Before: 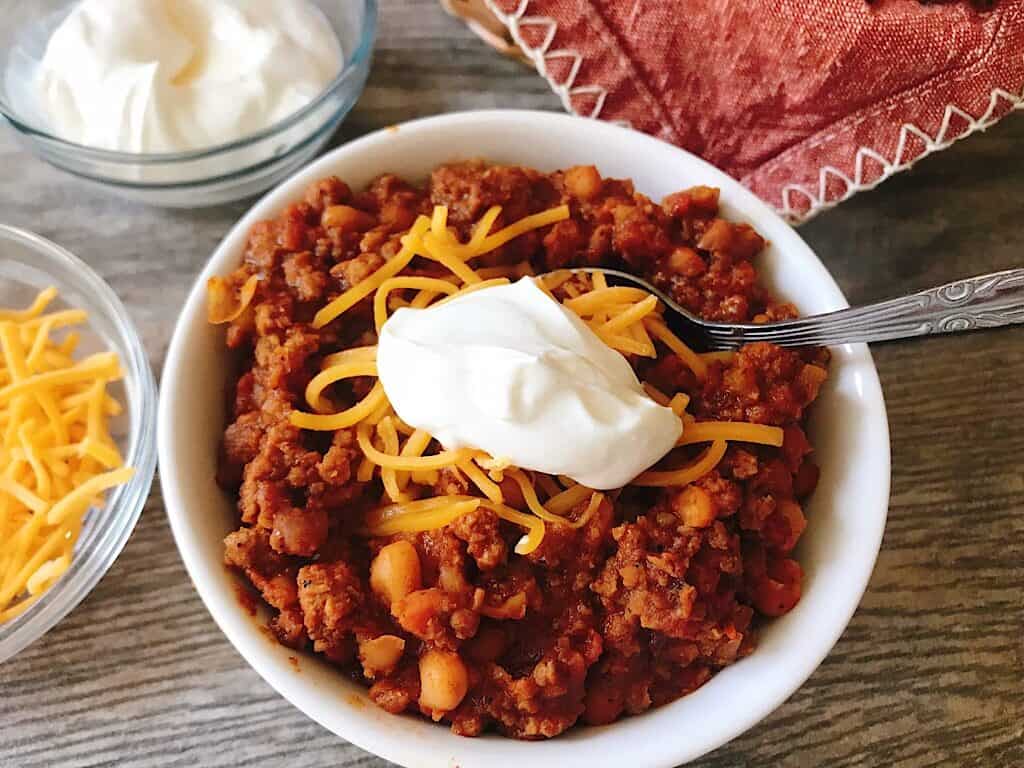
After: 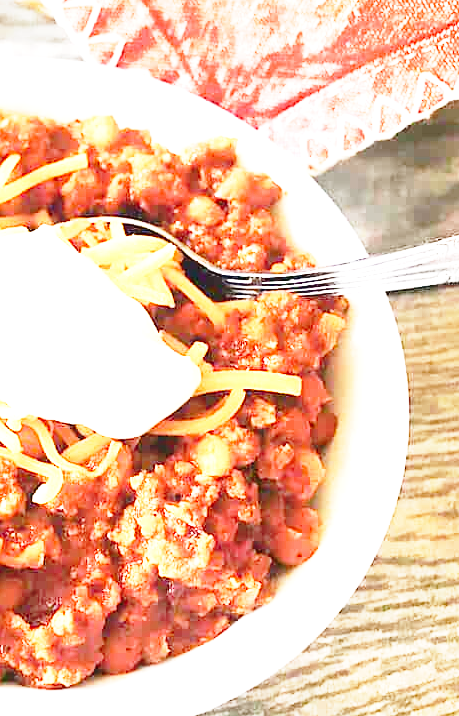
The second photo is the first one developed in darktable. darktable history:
crop: left 47.163%, top 6.742%, right 7.936%
local contrast: mode bilateral grid, contrast 19, coarseness 51, detail 120%, midtone range 0.2
contrast brightness saturation: contrast -0.065, brightness -0.043, saturation -0.106
base curve: curves: ch0 [(0, 0) (0.032, 0.037) (0.105, 0.228) (0.435, 0.76) (0.856, 0.983) (1, 1)], preserve colors none
exposure: exposure 2.927 EV, compensate exposure bias true, compensate highlight preservation false
